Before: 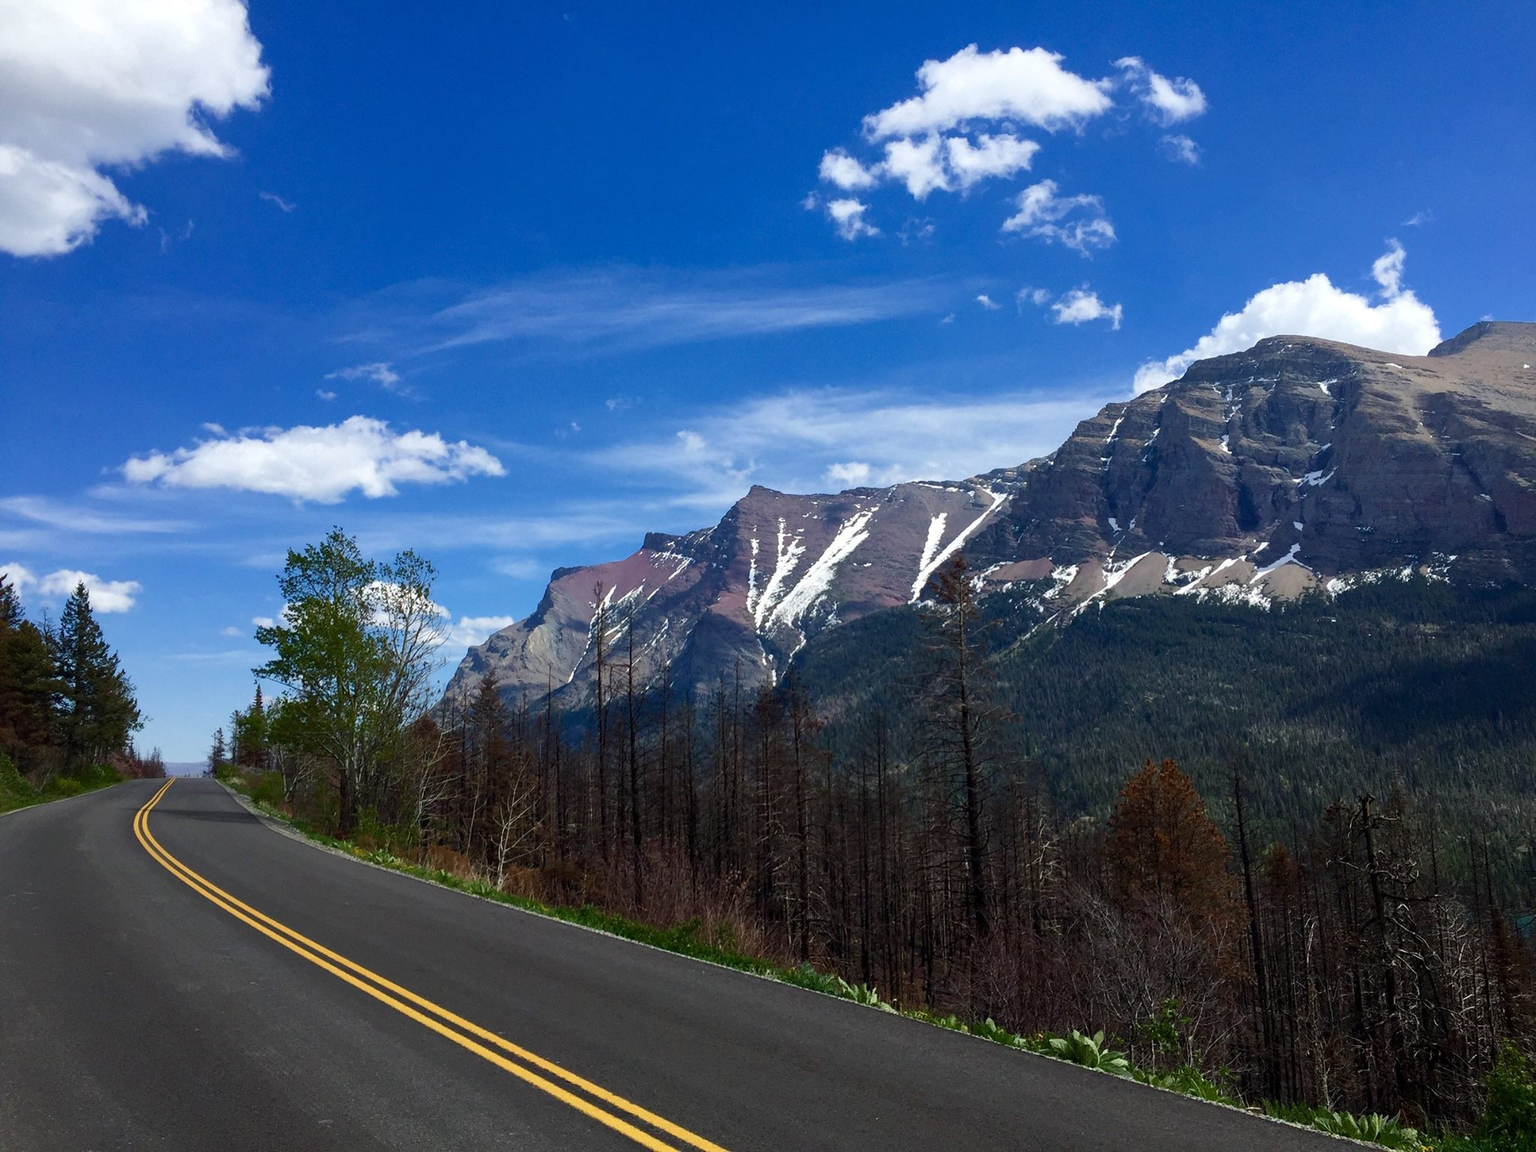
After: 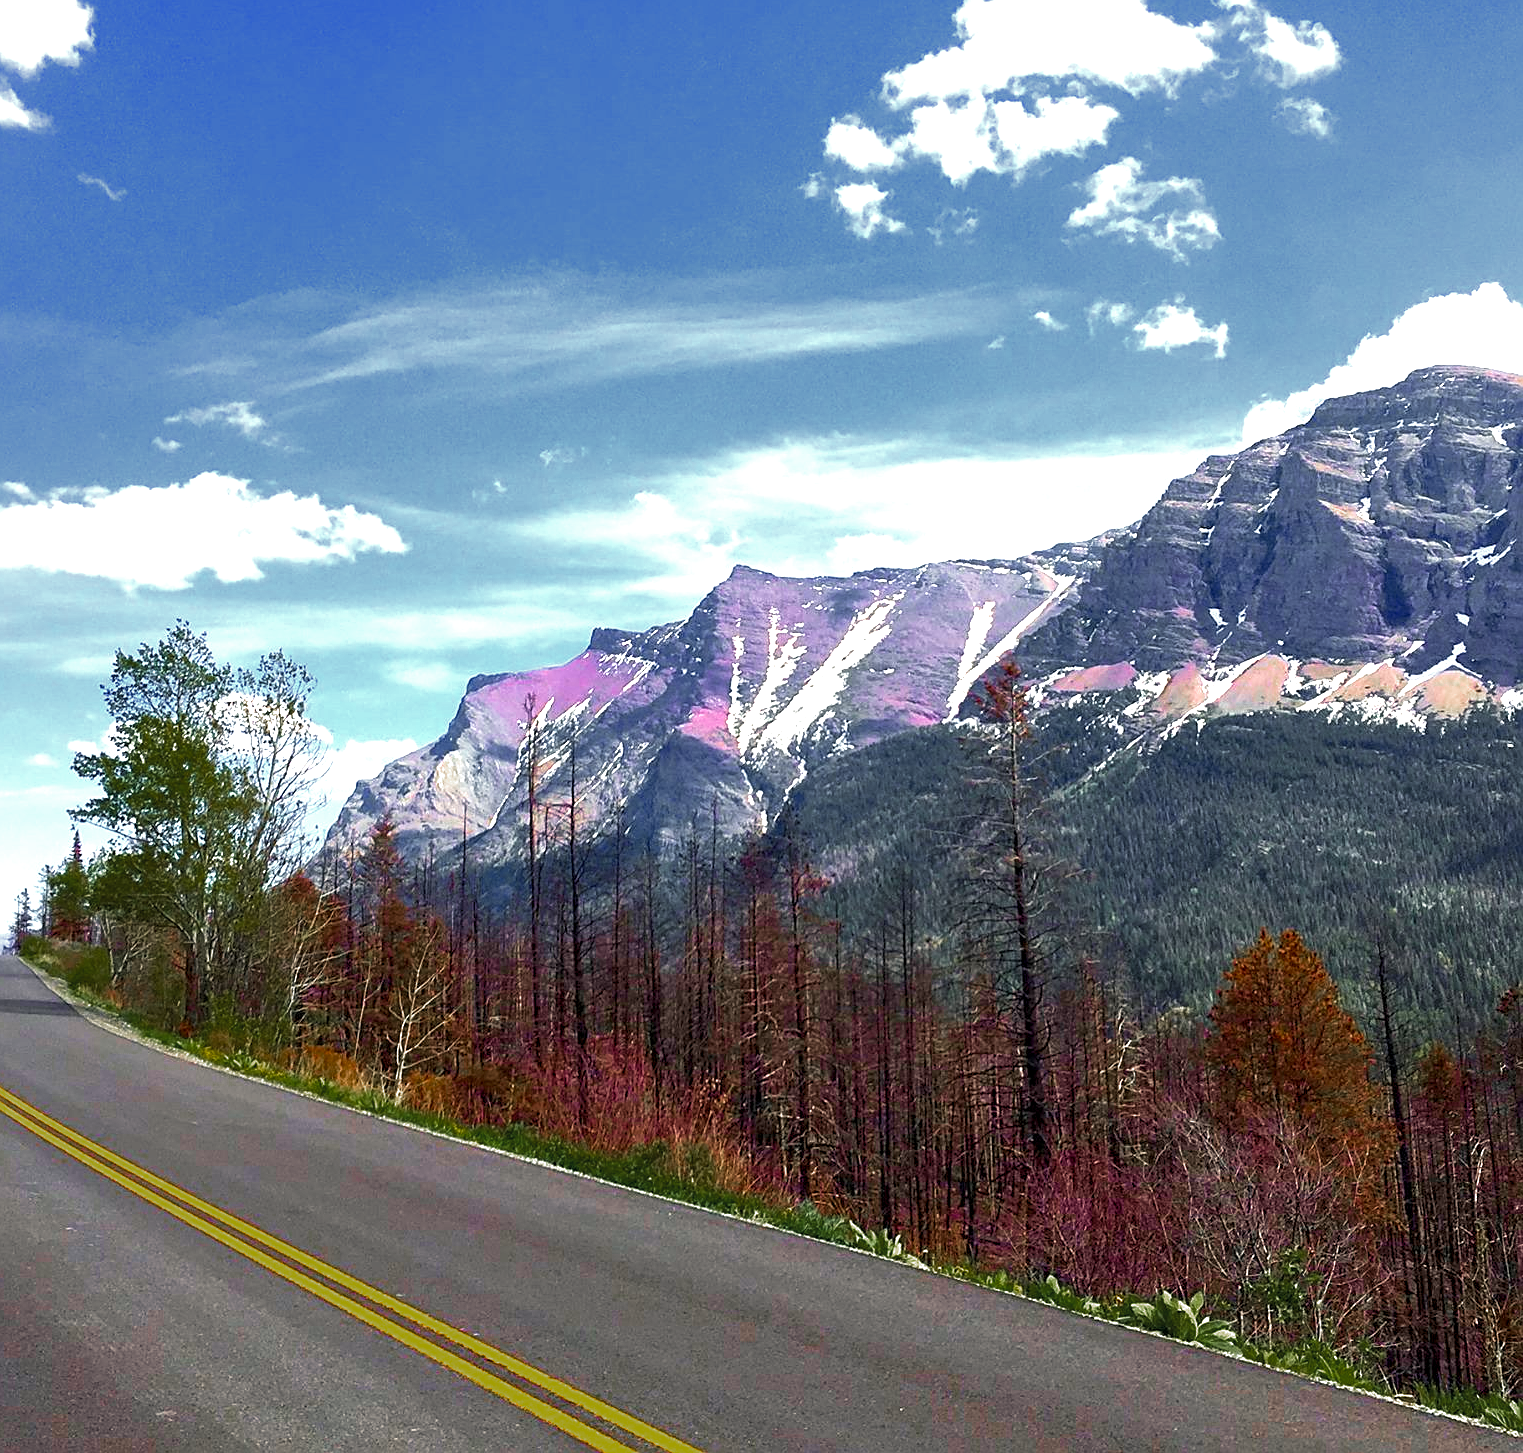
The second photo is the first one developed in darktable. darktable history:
crop and rotate: left 13.104%, top 5.369%, right 12.521%
color balance rgb: highlights gain › chroma 2.026%, highlights gain › hue 71.97°, linear chroma grading › global chroma 15.475%, perceptual saturation grading › global saturation 24.974%, global vibrance 9.843%
local contrast: highlights 107%, shadows 100%, detail 119%, midtone range 0.2
exposure: black level correction 0, exposure 1.471 EV, compensate highlight preservation false
sharpen: amount 0.488
velvia: strength 39.54%
color zones: curves: ch0 [(0, 0.48) (0.209, 0.398) (0.305, 0.332) (0.429, 0.493) (0.571, 0.5) (0.714, 0.5) (0.857, 0.5) (1, 0.48)]; ch1 [(0, 0.736) (0.143, 0.625) (0.225, 0.371) (0.429, 0.256) (0.571, 0.241) (0.714, 0.213) (0.857, 0.48) (1, 0.736)]; ch2 [(0, 0.448) (0.143, 0.498) (0.286, 0.5) (0.429, 0.5) (0.571, 0.5) (0.714, 0.5) (0.857, 0.5) (1, 0.448)]
